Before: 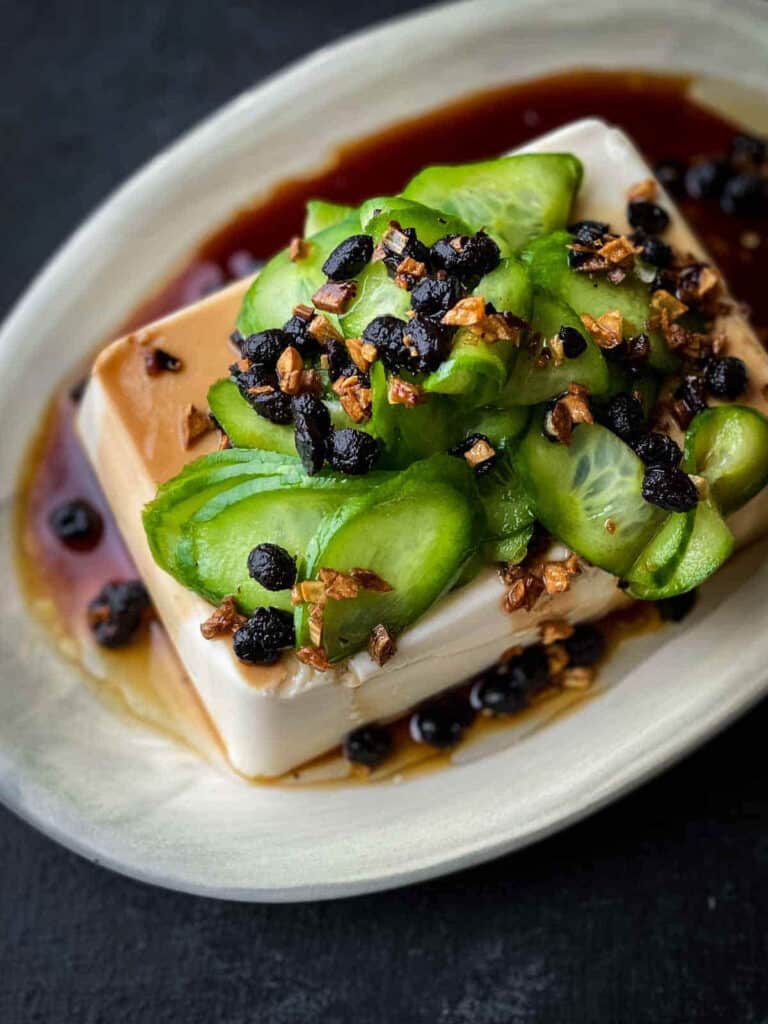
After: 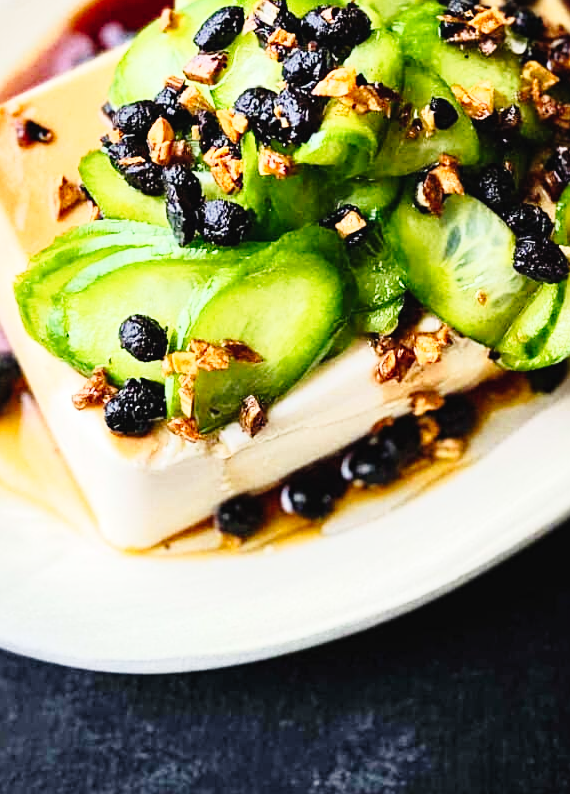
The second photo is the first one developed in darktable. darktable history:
tone curve: curves: ch0 [(0, 0.023) (0.104, 0.058) (0.21, 0.162) (0.469, 0.524) (0.579, 0.65) (0.725, 0.8) (0.858, 0.903) (1, 0.974)]; ch1 [(0, 0) (0.414, 0.395) (0.447, 0.447) (0.502, 0.501) (0.521, 0.512) (0.566, 0.566) (0.618, 0.61) (0.654, 0.642) (1, 1)]; ch2 [(0, 0) (0.369, 0.388) (0.437, 0.453) (0.492, 0.485) (0.524, 0.508) (0.553, 0.566) (0.583, 0.608) (1, 1)], preserve colors none
crop: left 16.825%, top 22.414%, right 8.83%
base curve: curves: ch0 [(0, 0) (0.579, 0.807) (1, 1)]
exposure: black level correction 0, exposure 0.704 EV, compensate highlight preservation false
sharpen: radius 2.516, amount 0.327
